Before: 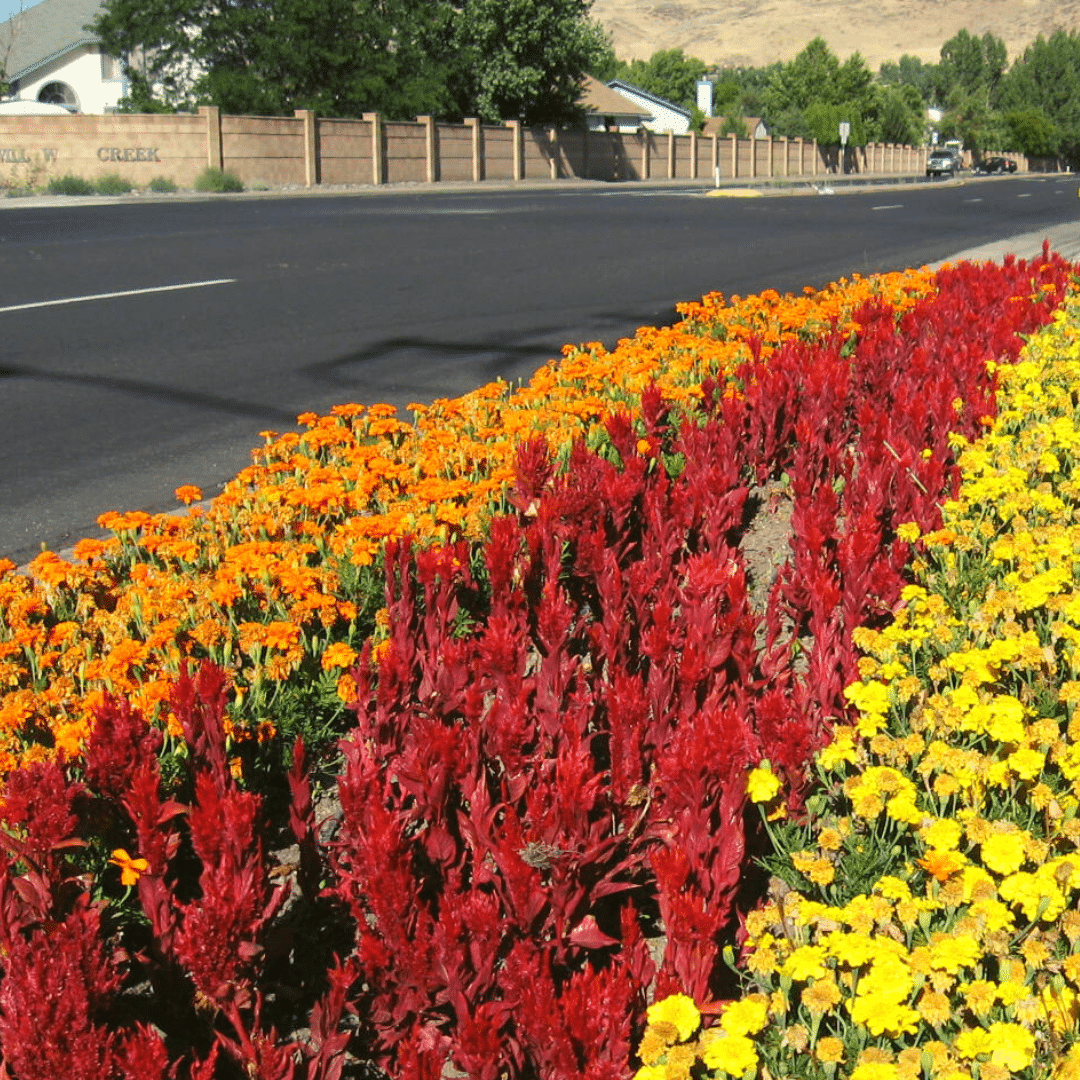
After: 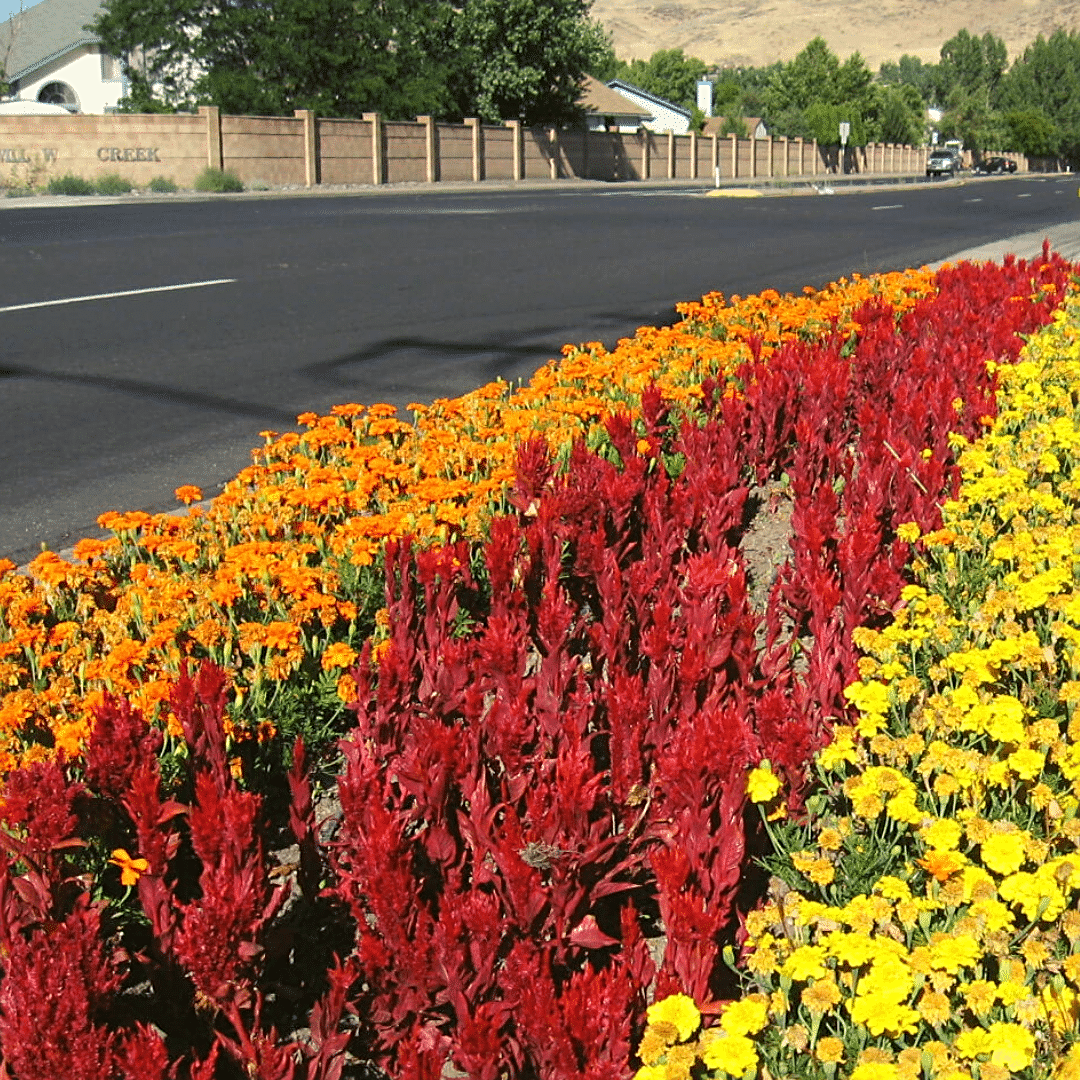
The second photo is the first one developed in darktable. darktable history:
sharpen: radius 2.495, amount 0.332
